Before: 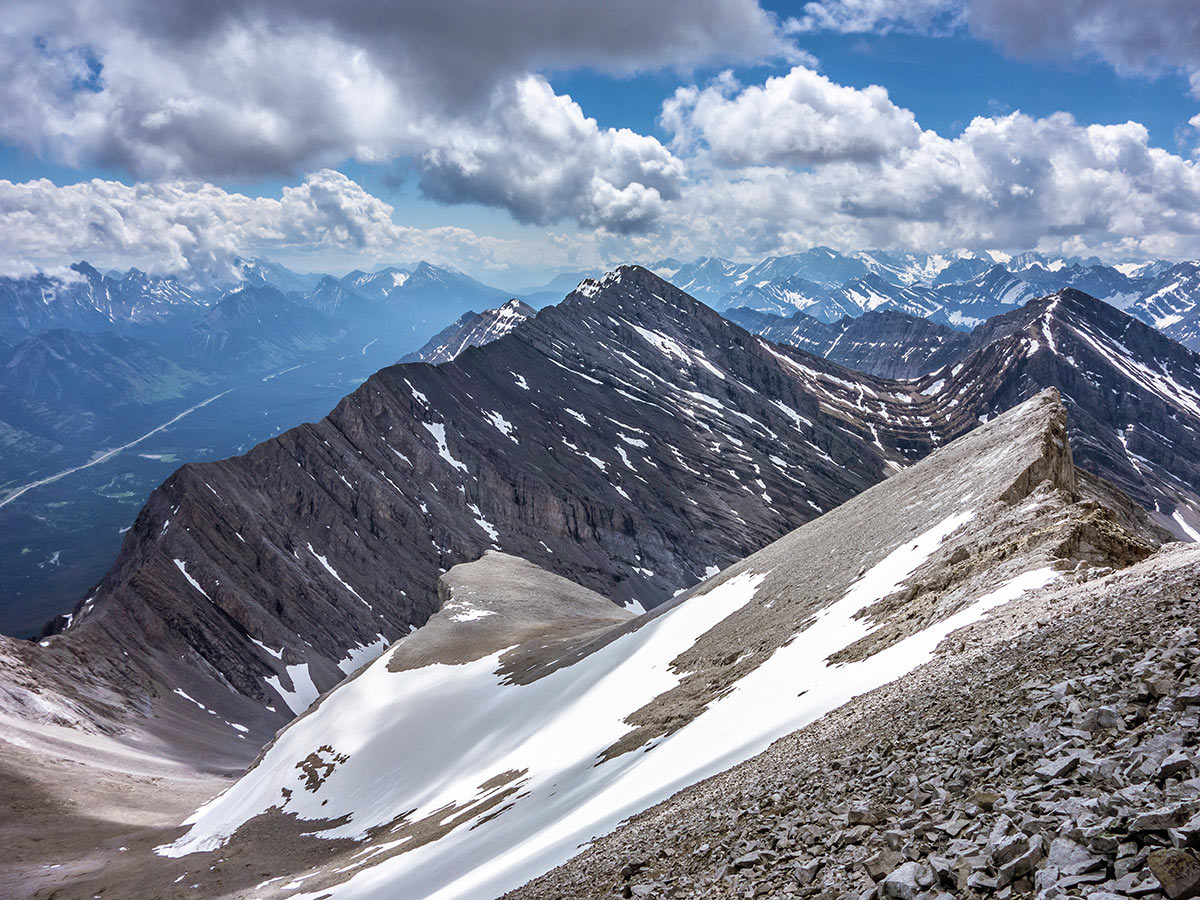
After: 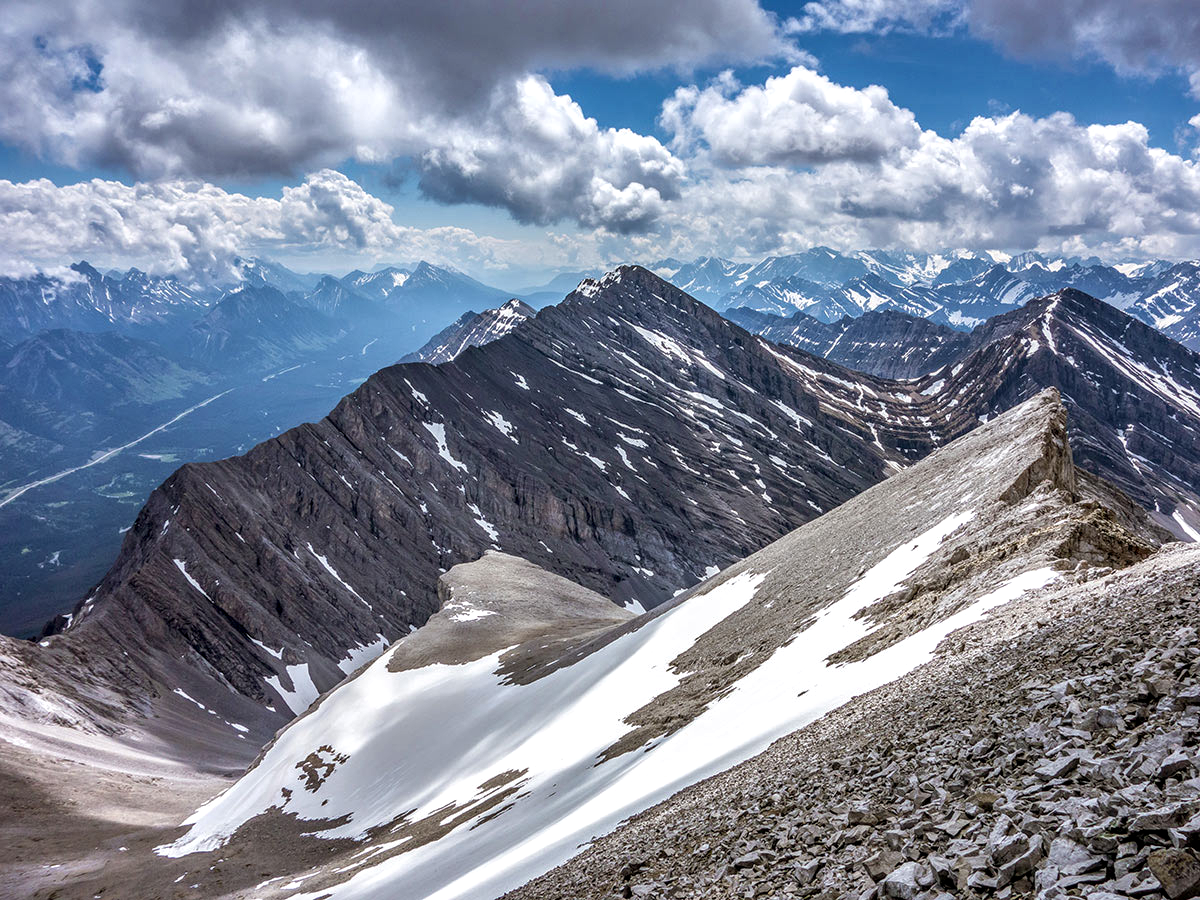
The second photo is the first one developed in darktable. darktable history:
local contrast: detail 130%
shadows and highlights: shadows 49.04, highlights -41.65, soften with gaussian
